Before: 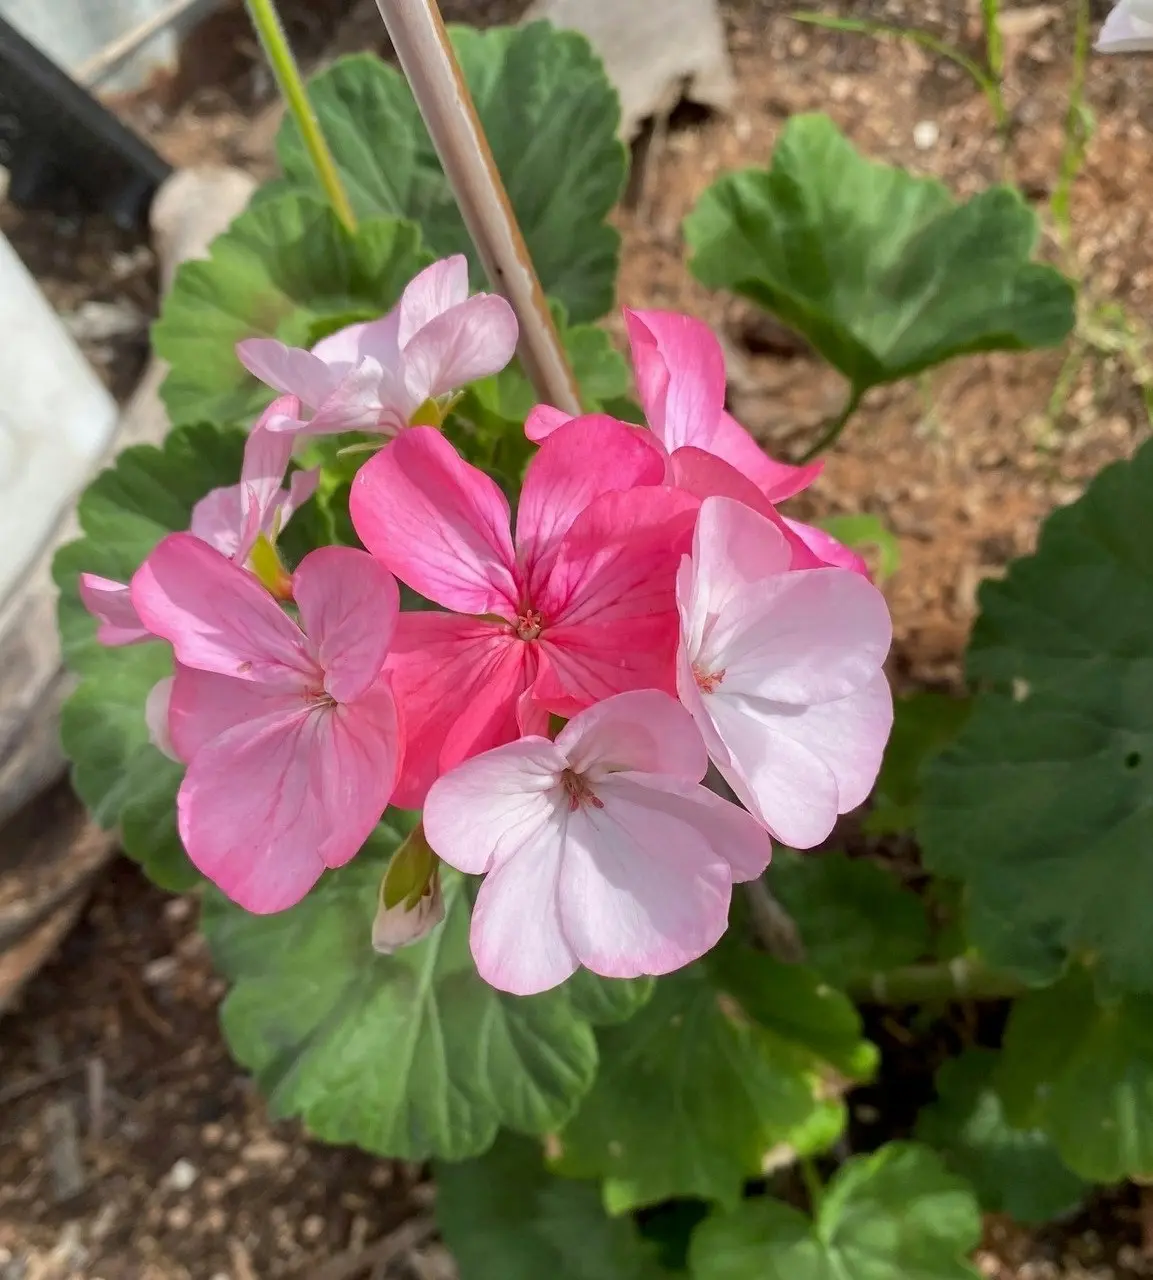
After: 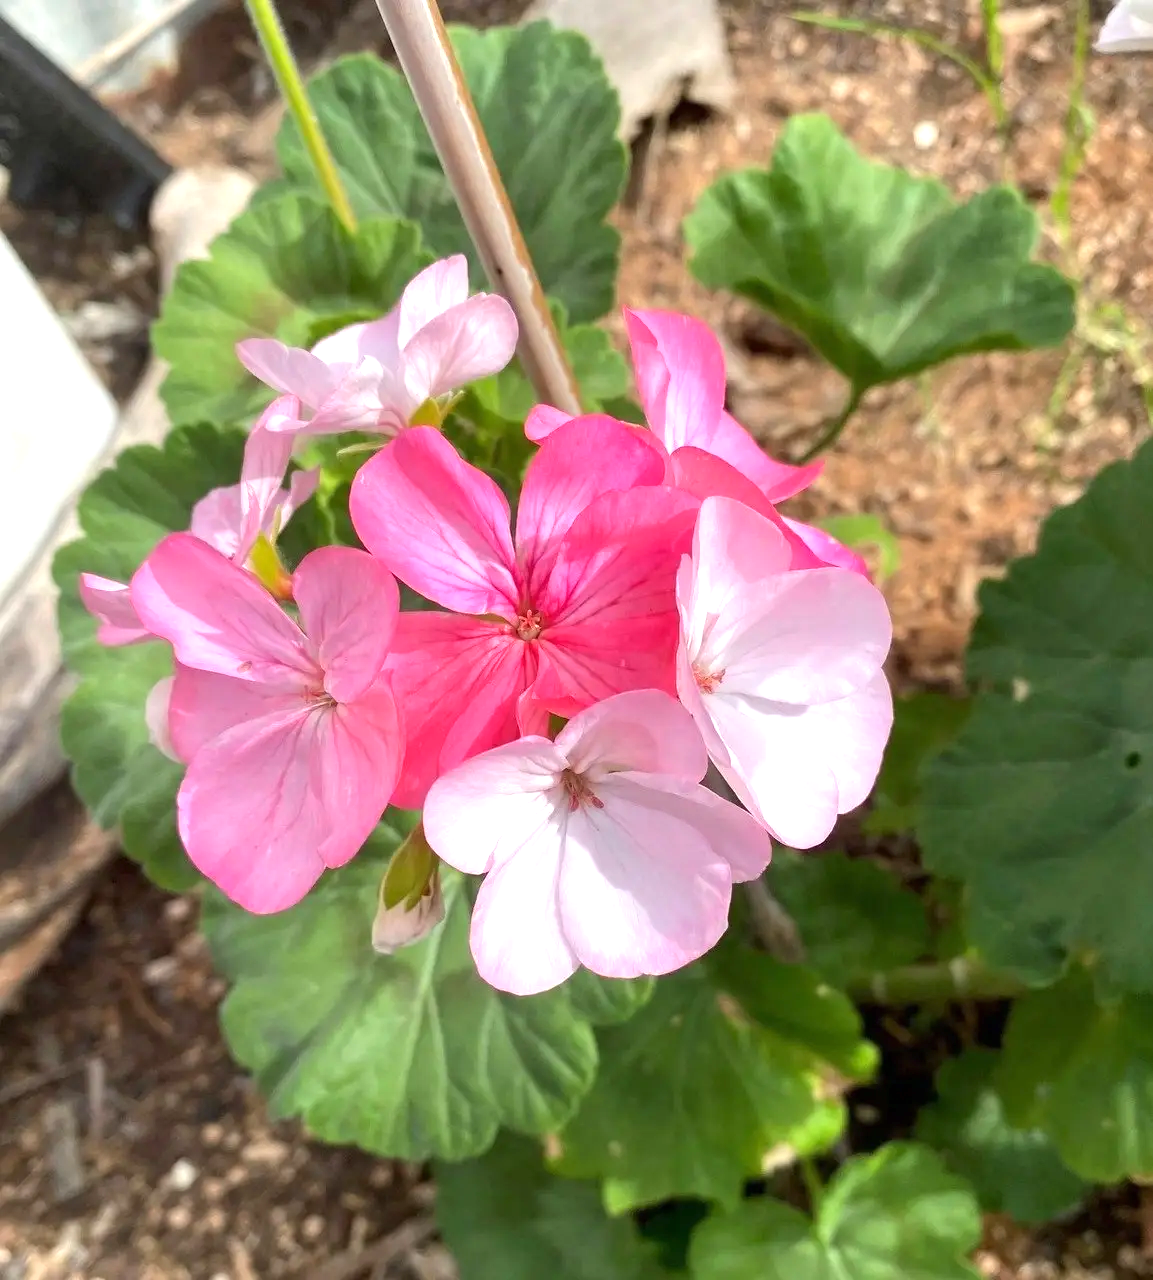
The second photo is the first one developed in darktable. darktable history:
exposure: black level correction 0, exposure 0.7 EV, compensate exposure bias true, compensate highlight preservation false
color balance: contrast fulcrum 17.78%
